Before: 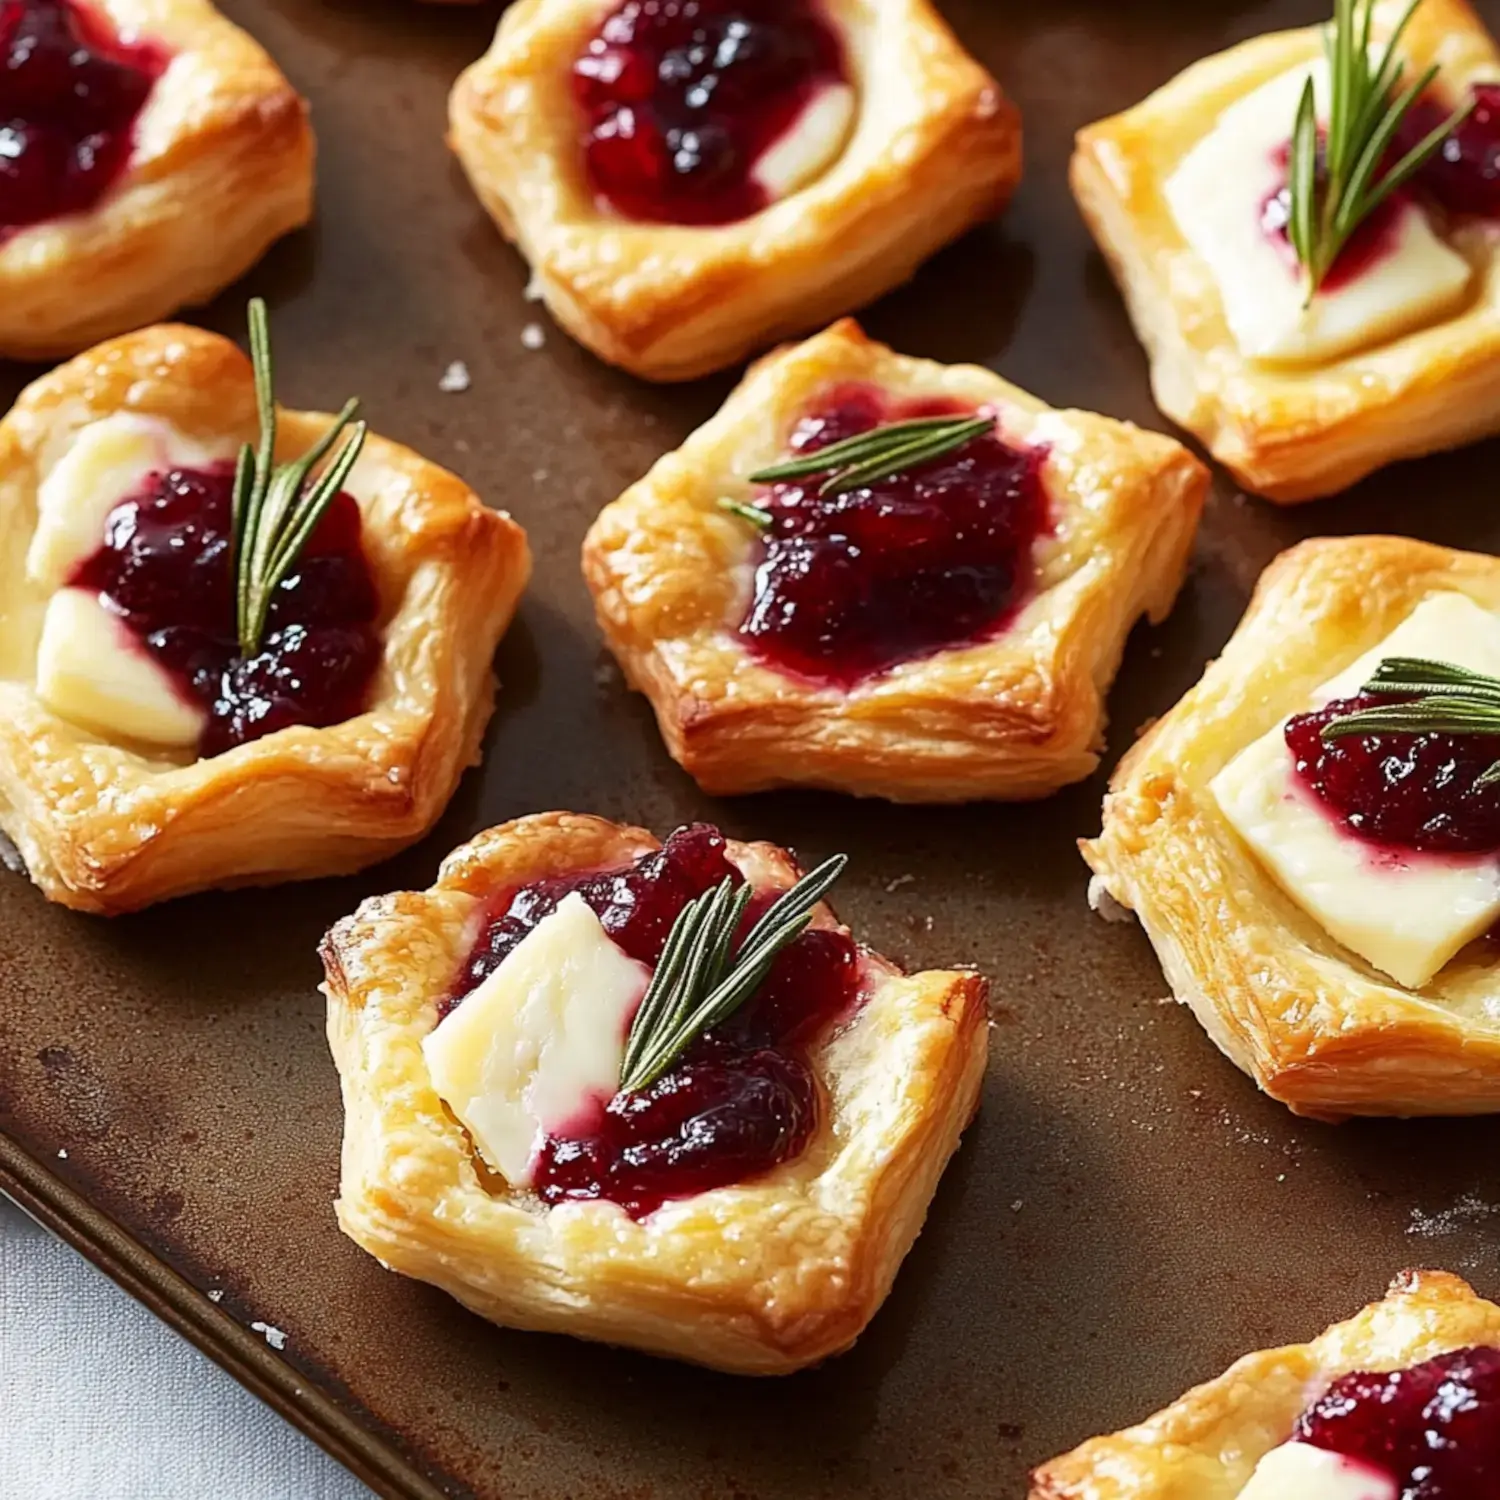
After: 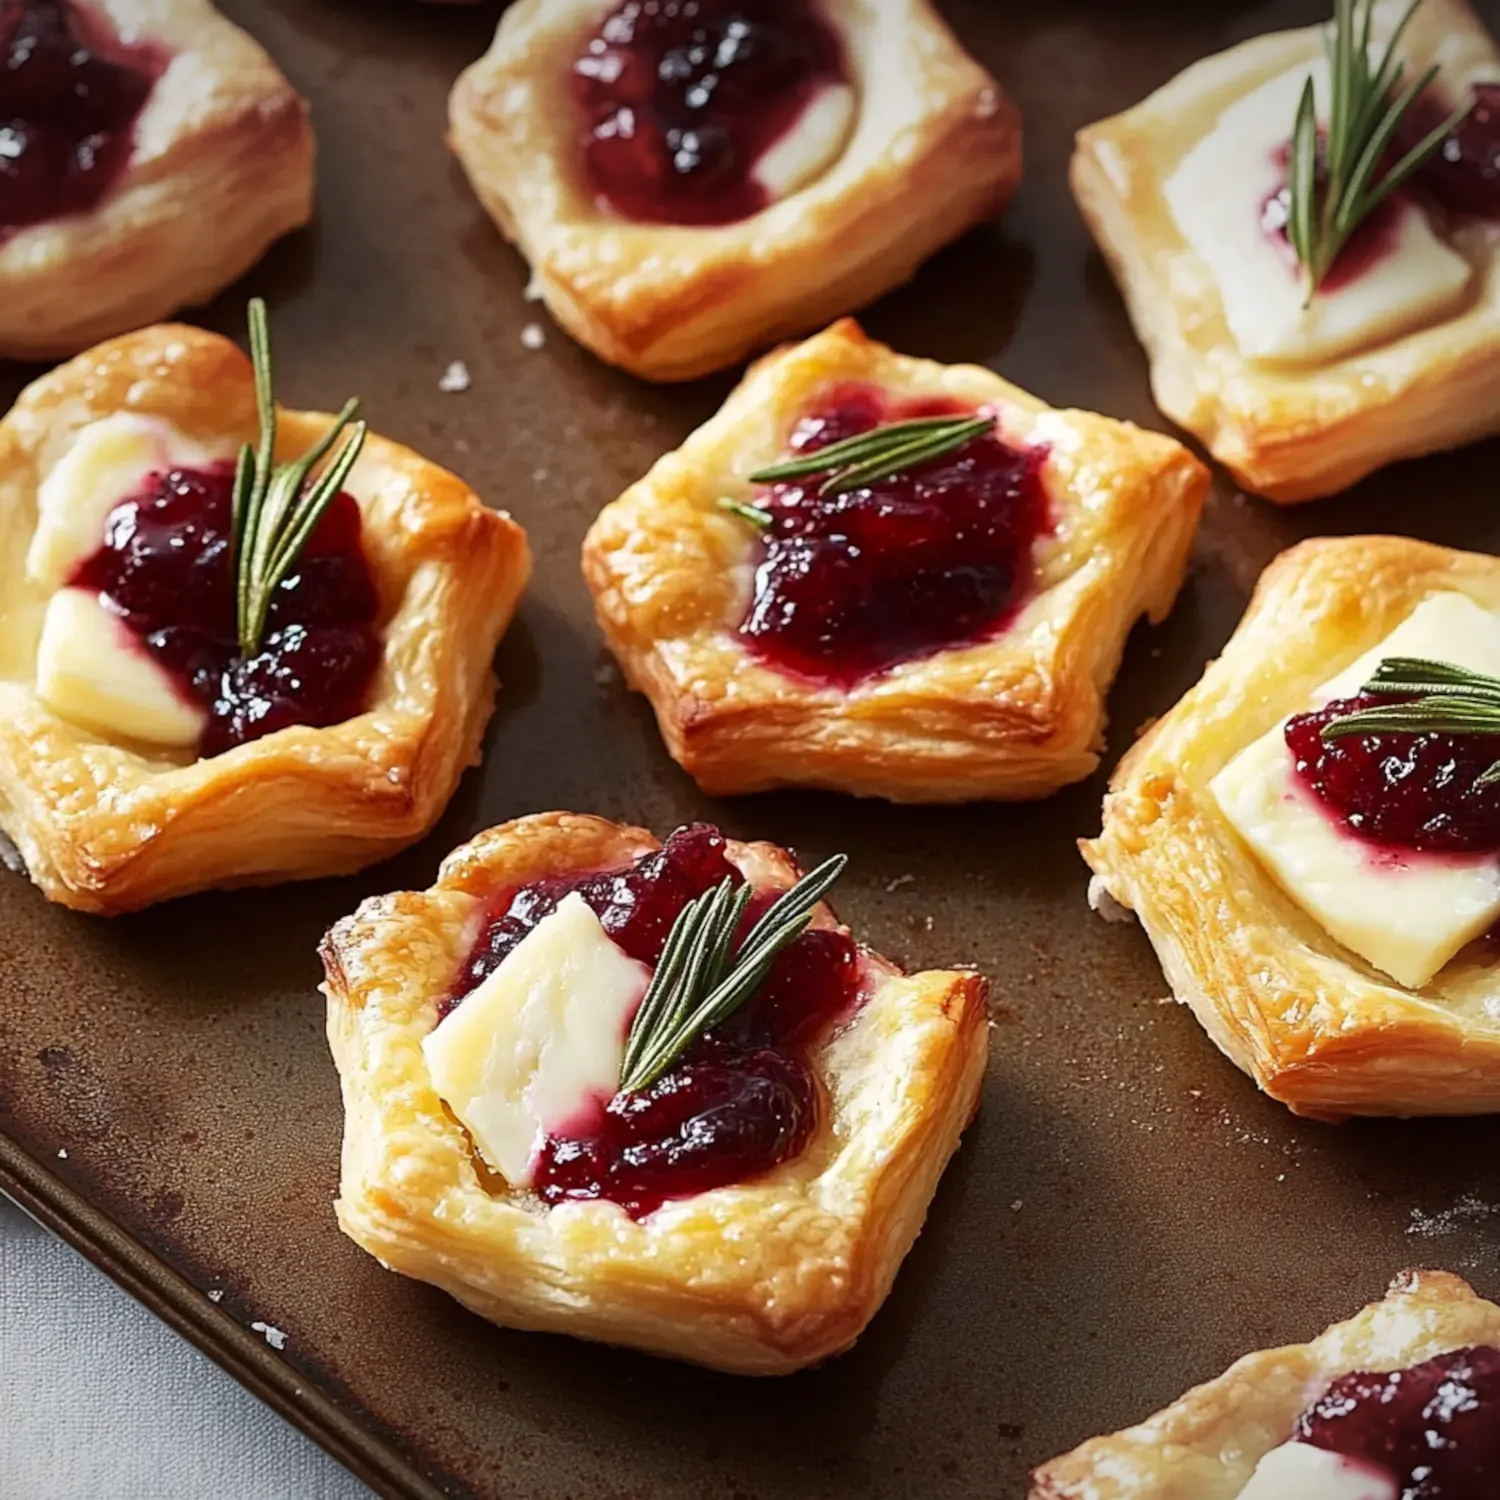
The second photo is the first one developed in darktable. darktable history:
vignetting: fall-off start 97.47%, fall-off radius 98.96%, brightness -0.525, saturation -0.514, center (-0.076, 0.072), width/height ratio 1.364, unbound false
